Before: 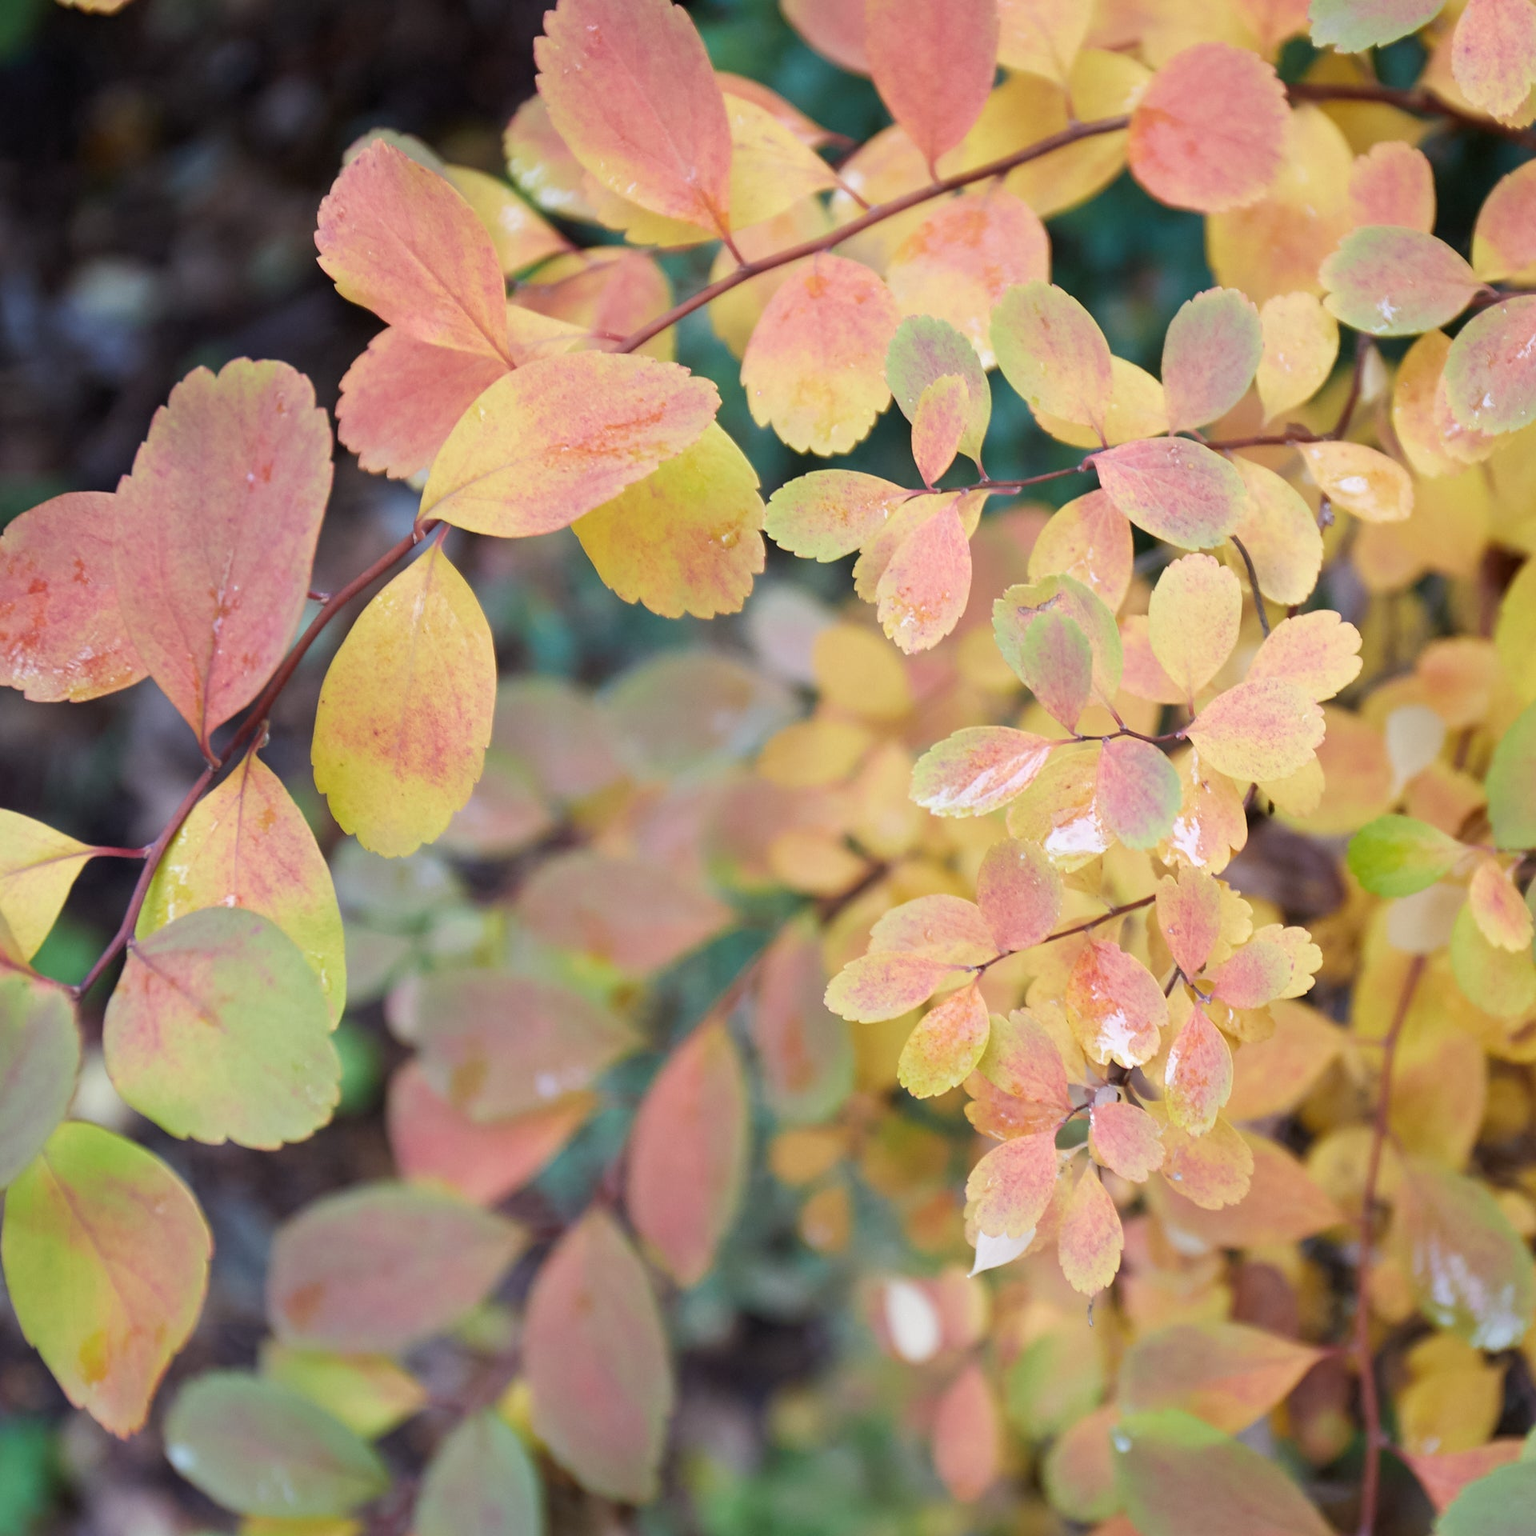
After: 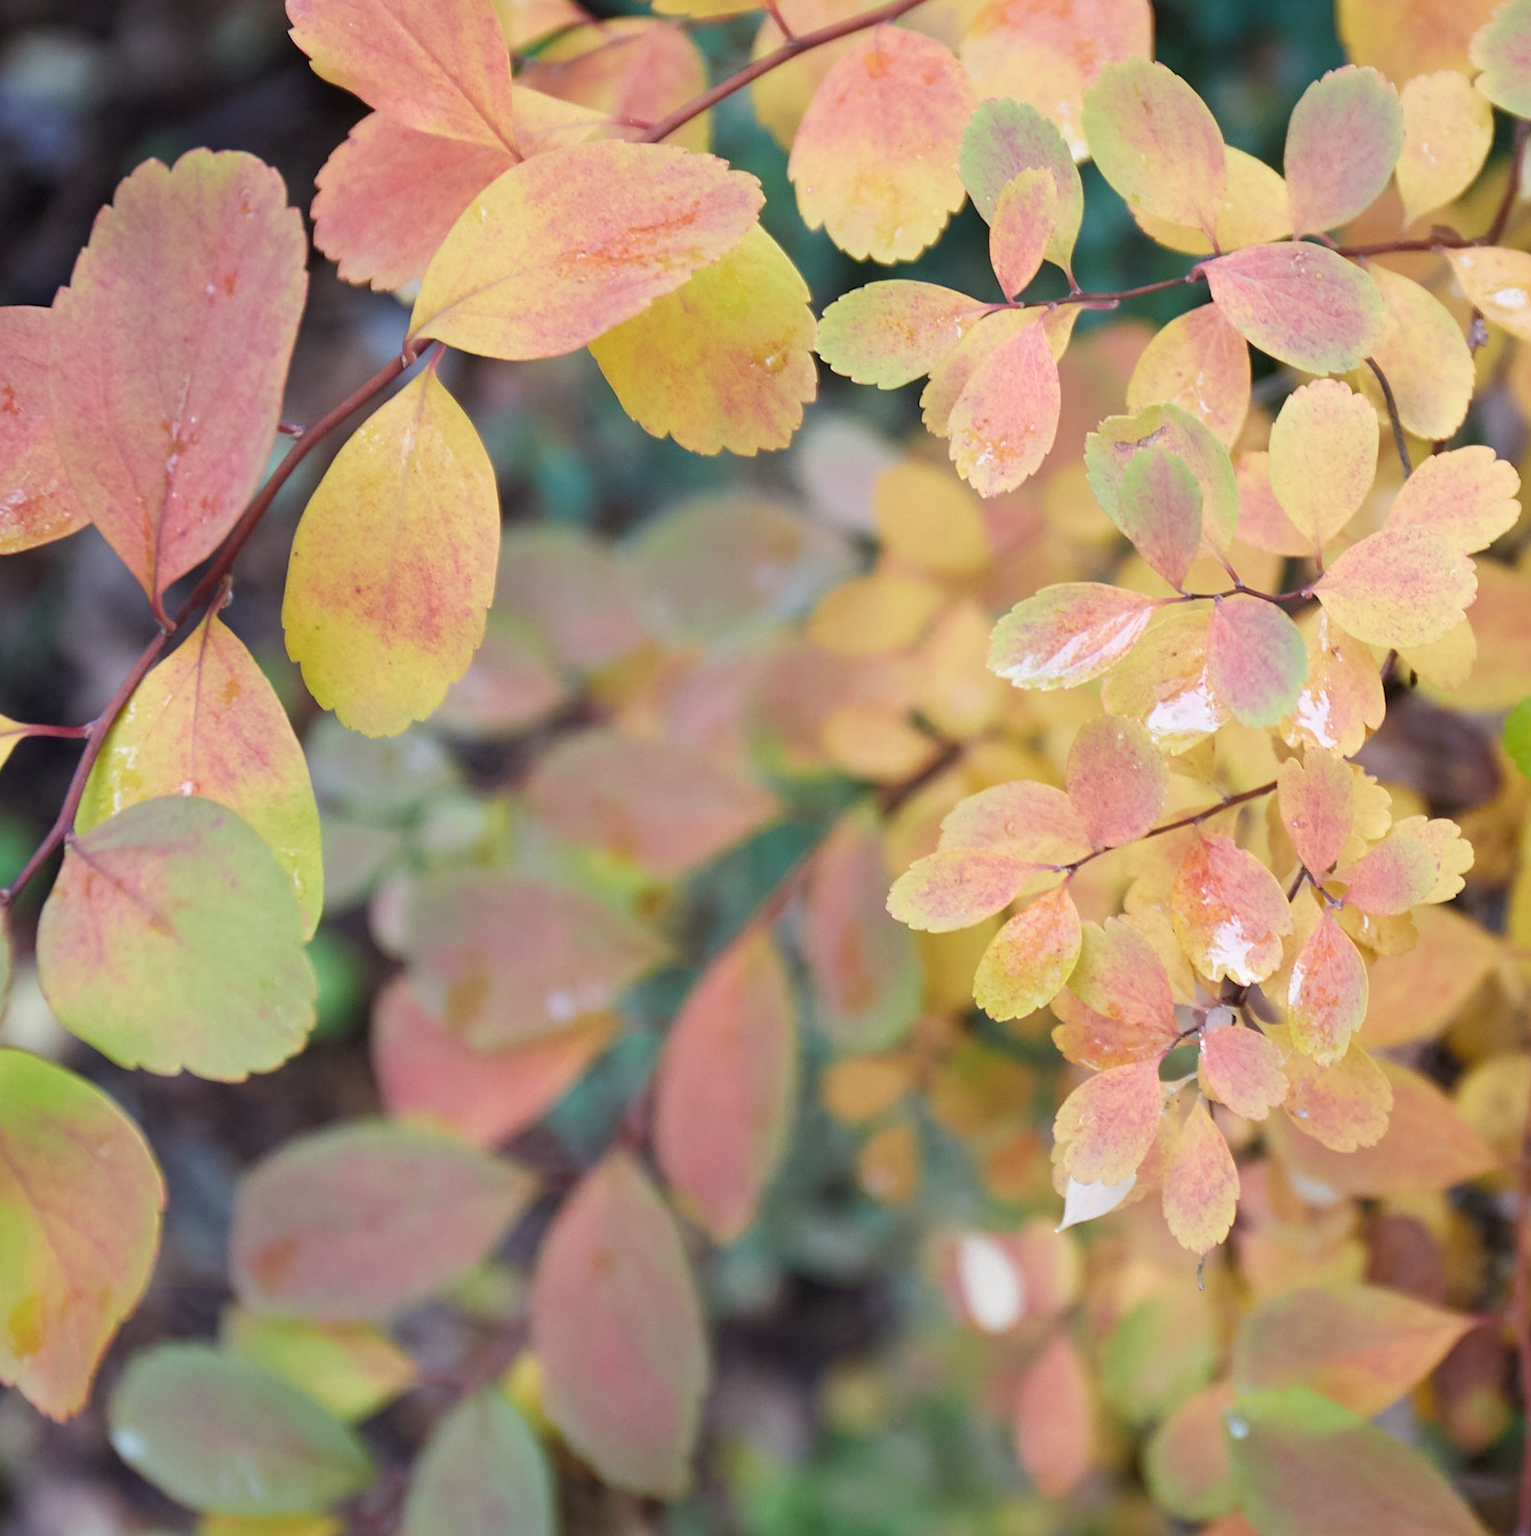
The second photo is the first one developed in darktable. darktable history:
crop and rotate: left 4.708%, top 15.126%, right 10.707%
